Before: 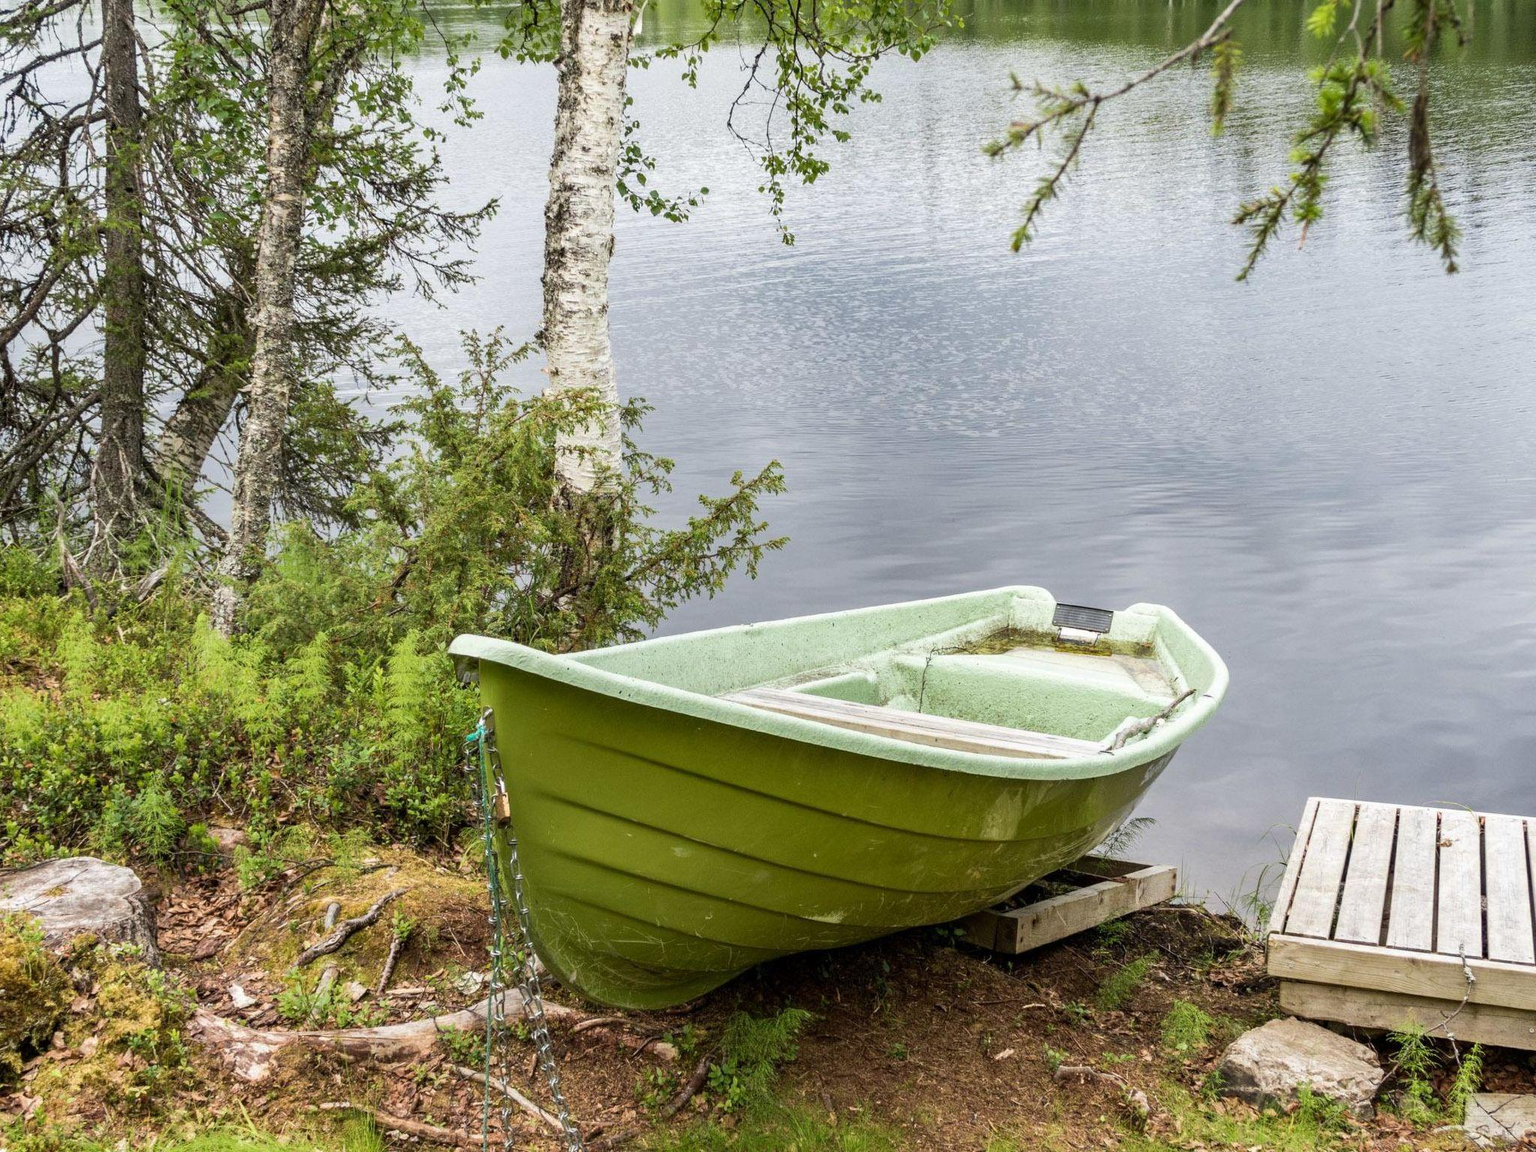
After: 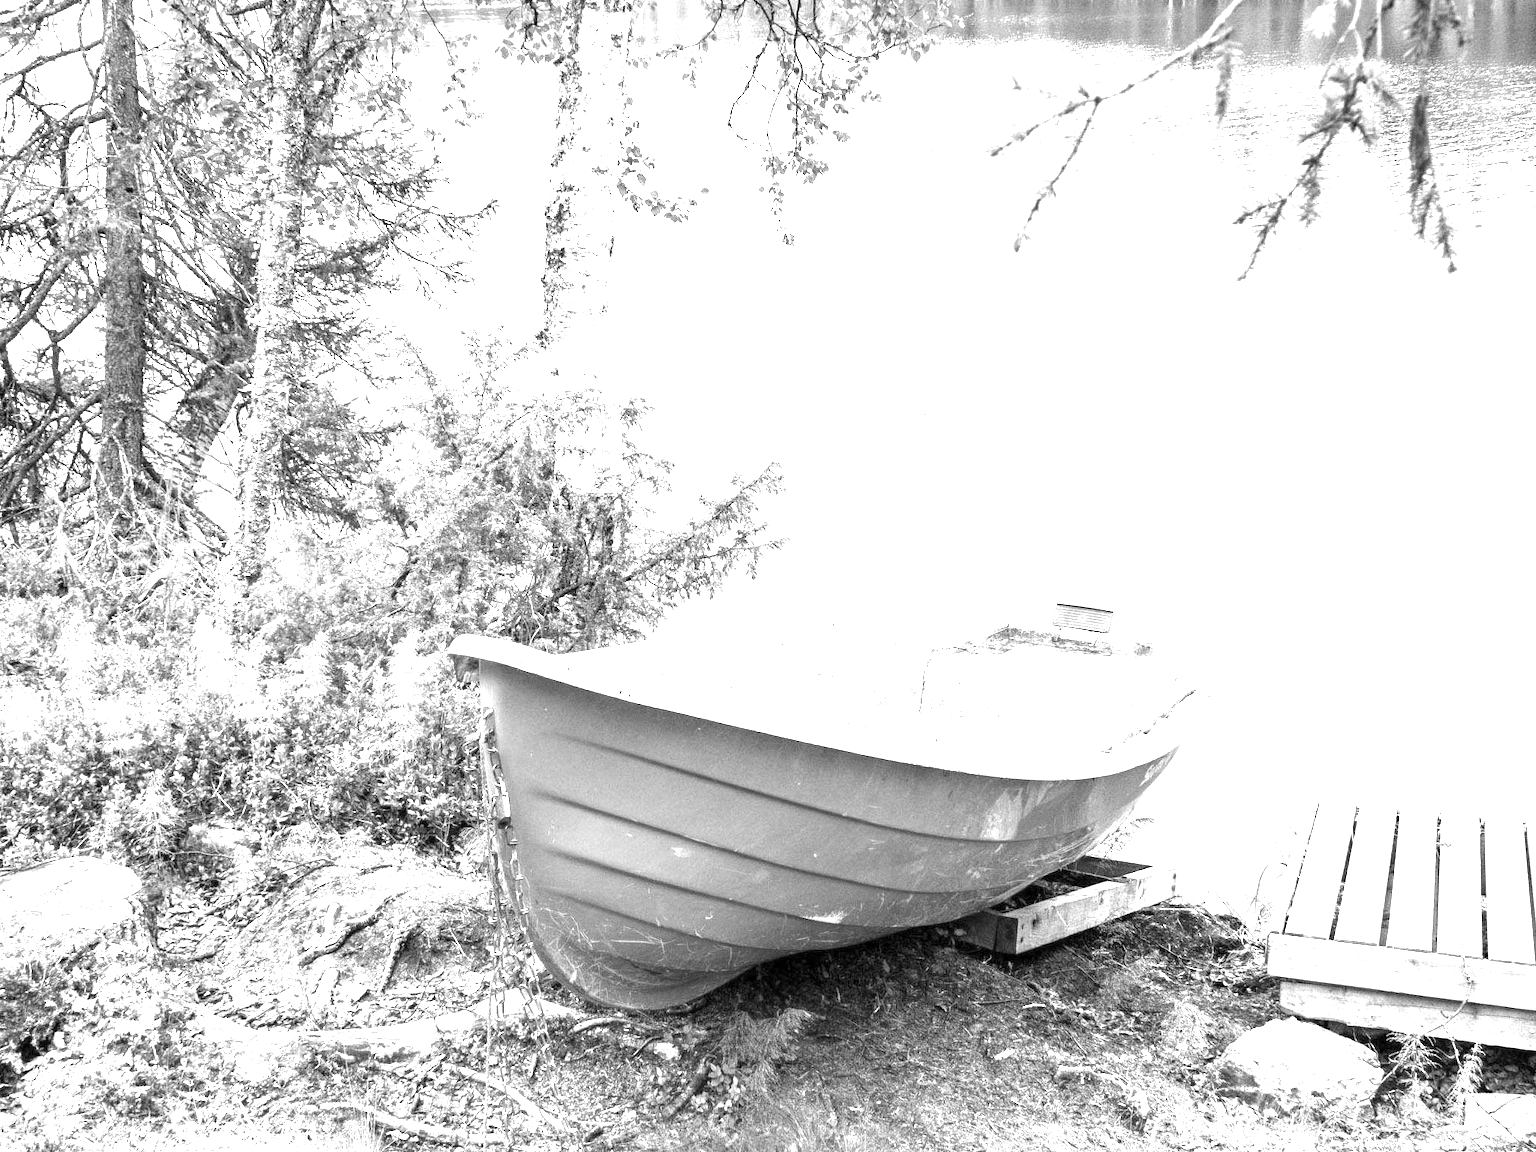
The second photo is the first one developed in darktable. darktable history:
exposure: exposure 2.04 EV, compensate highlight preservation false
grain: coarseness 0.09 ISO
monochrome: on, module defaults
